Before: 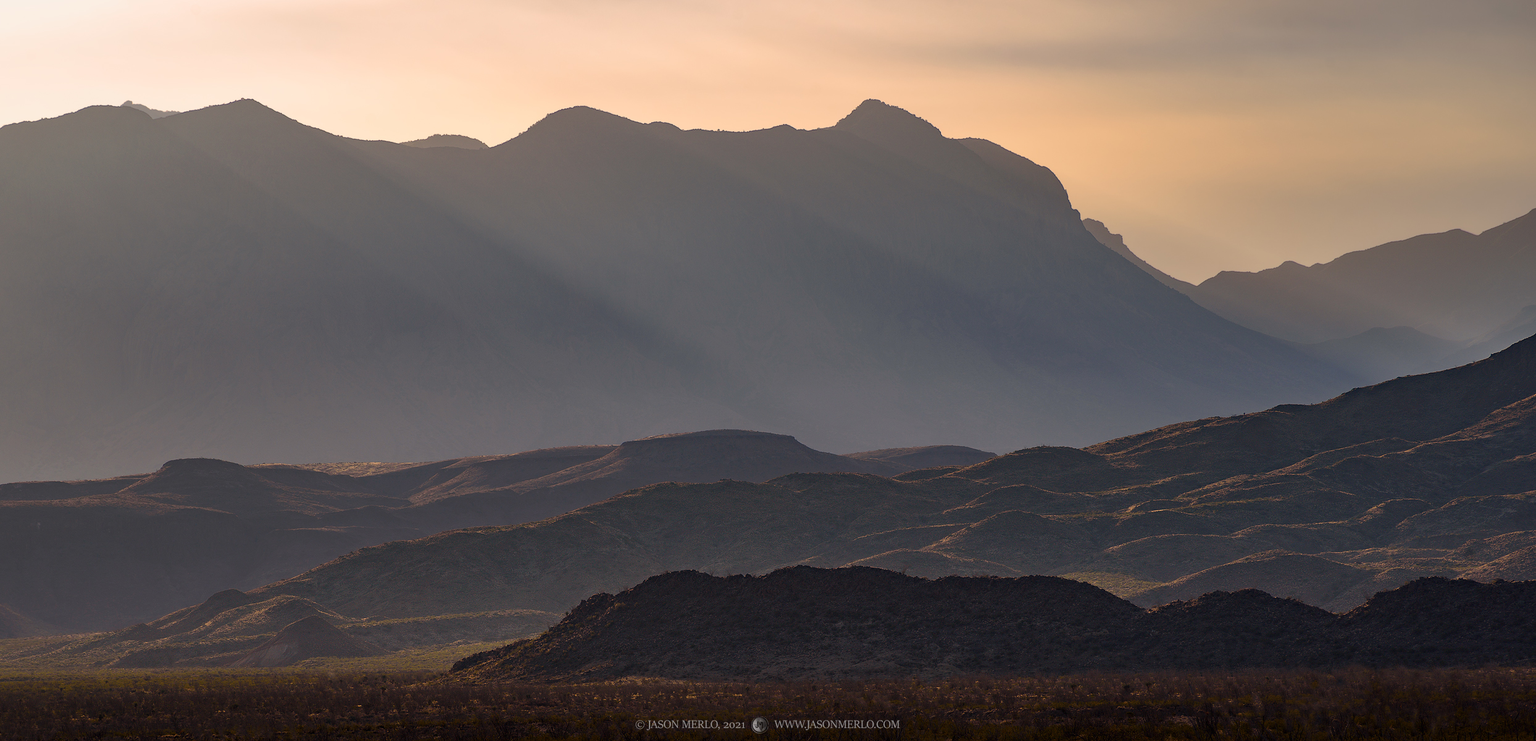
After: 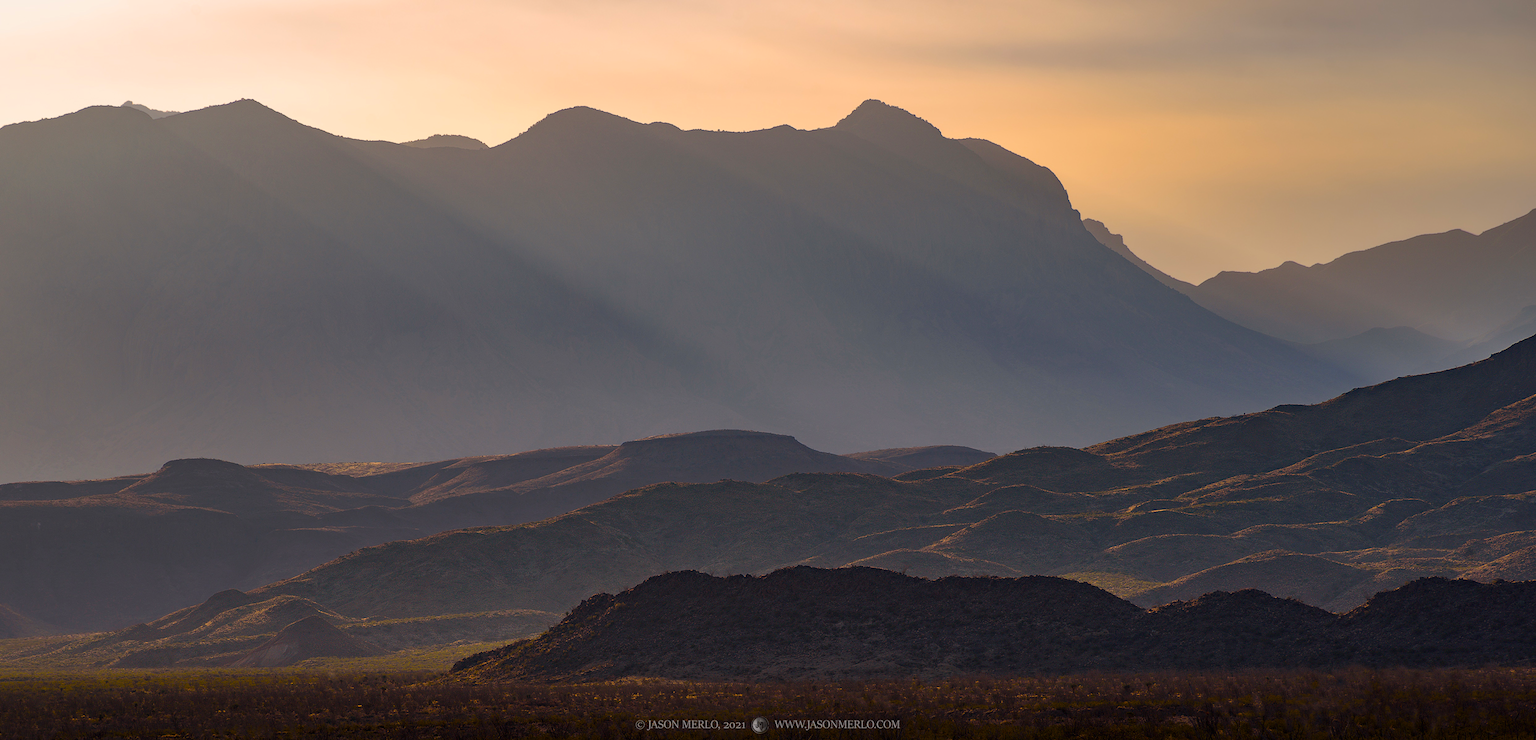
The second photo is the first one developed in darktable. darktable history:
color balance rgb: perceptual saturation grading › global saturation 30%, global vibrance 10%
contrast brightness saturation: saturation -0.04
